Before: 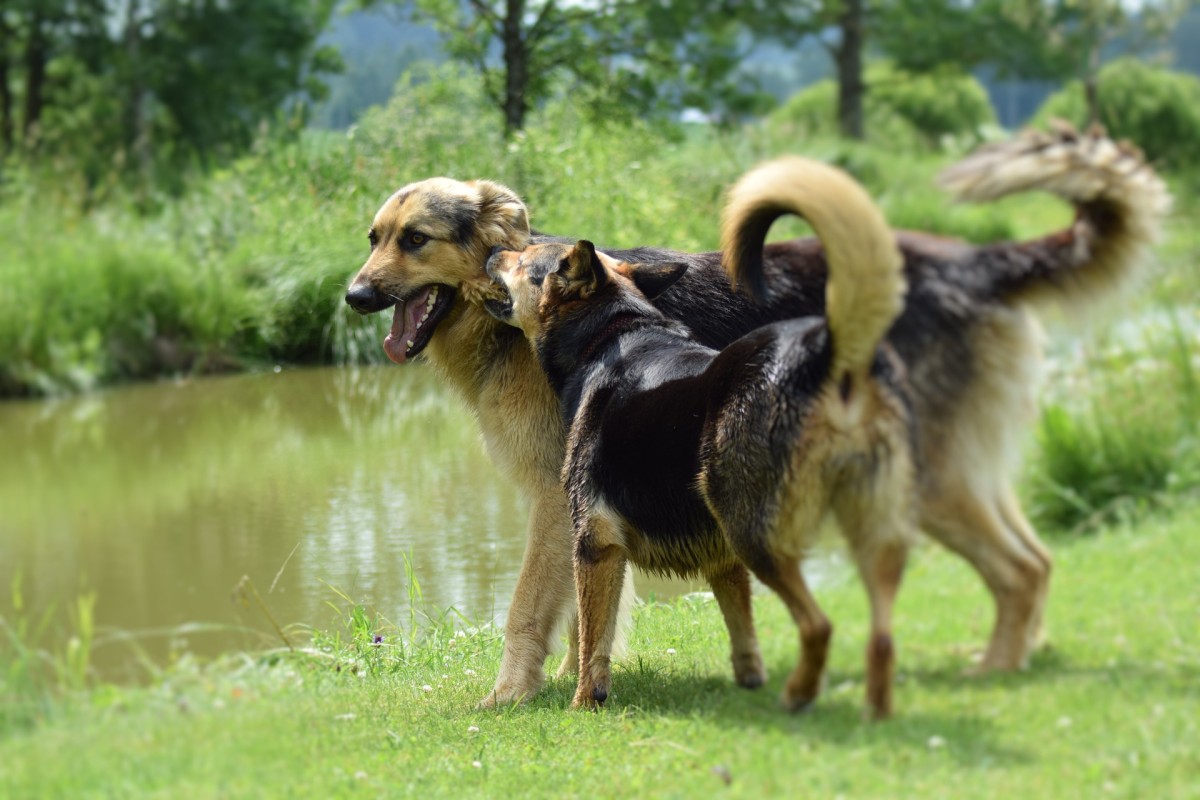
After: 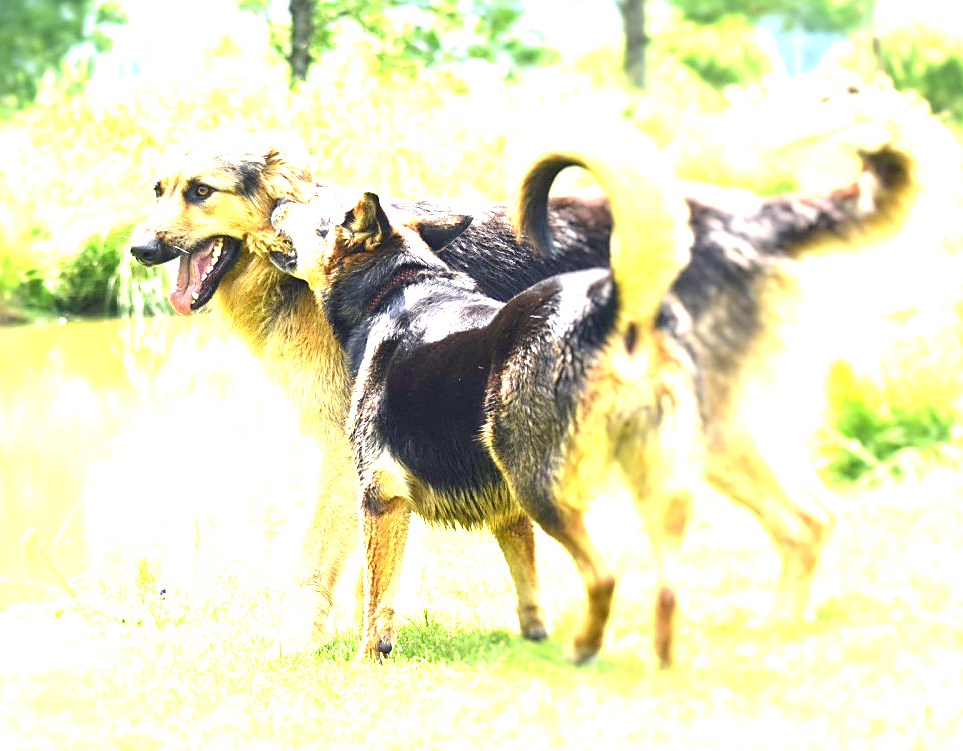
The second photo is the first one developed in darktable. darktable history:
crop and rotate: left 17.931%, top 6.001%, right 1.781%
exposure: exposure 2.971 EV, compensate highlight preservation false
color correction: highlights a* 5.37, highlights b* 5.31, shadows a* -4.56, shadows b* -5.11
sharpen: radius 1.912, amount 0.409, threshold 1.313
